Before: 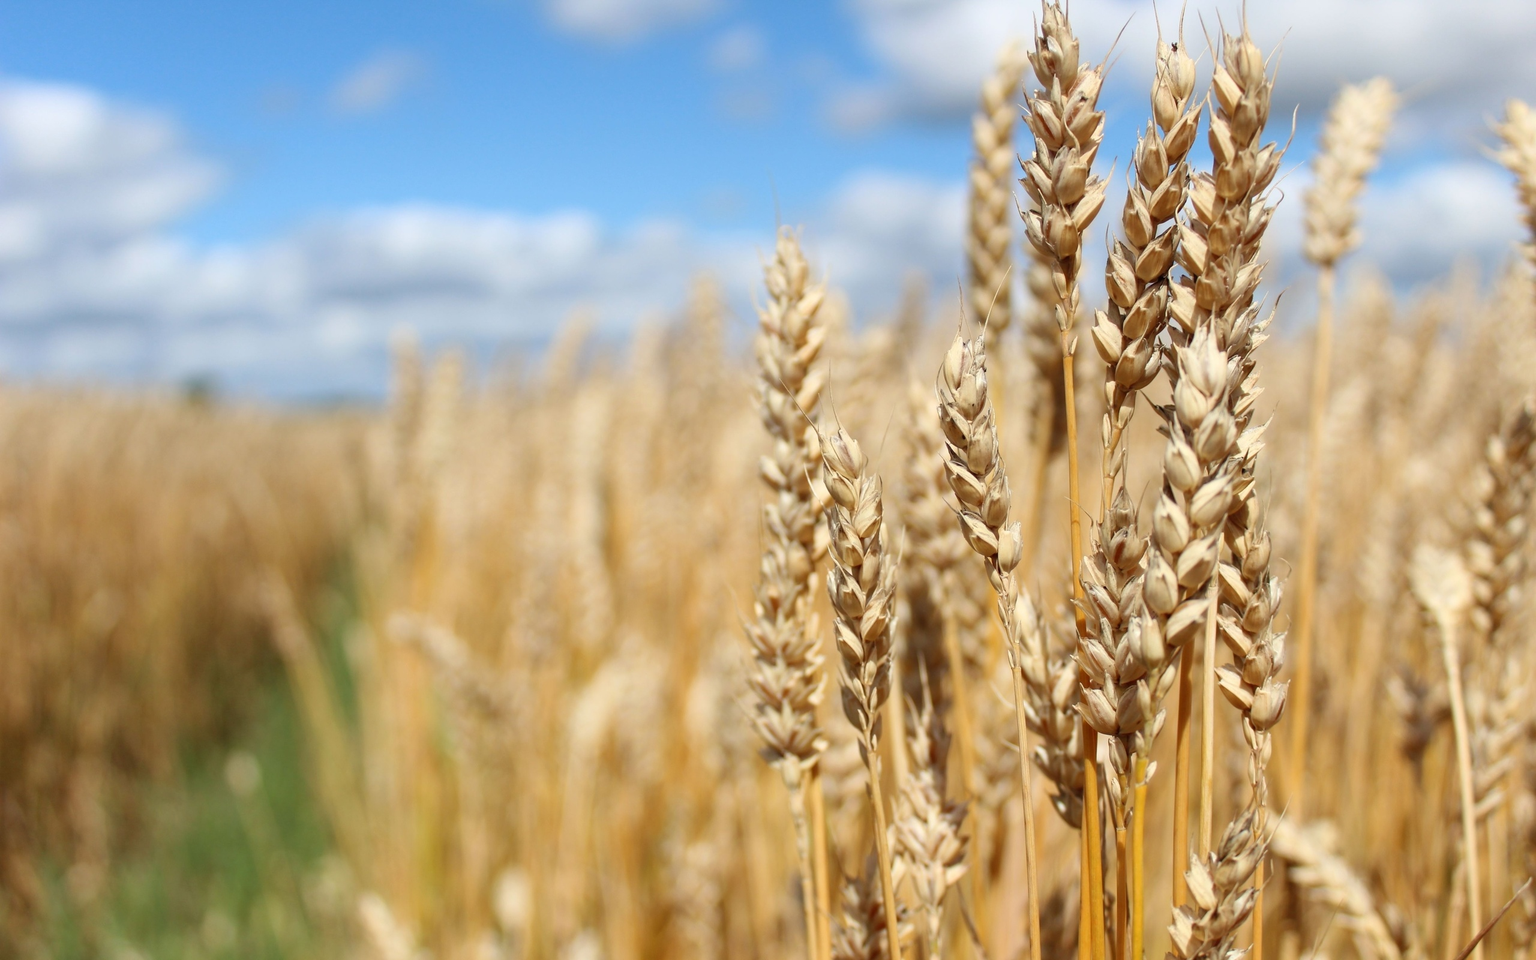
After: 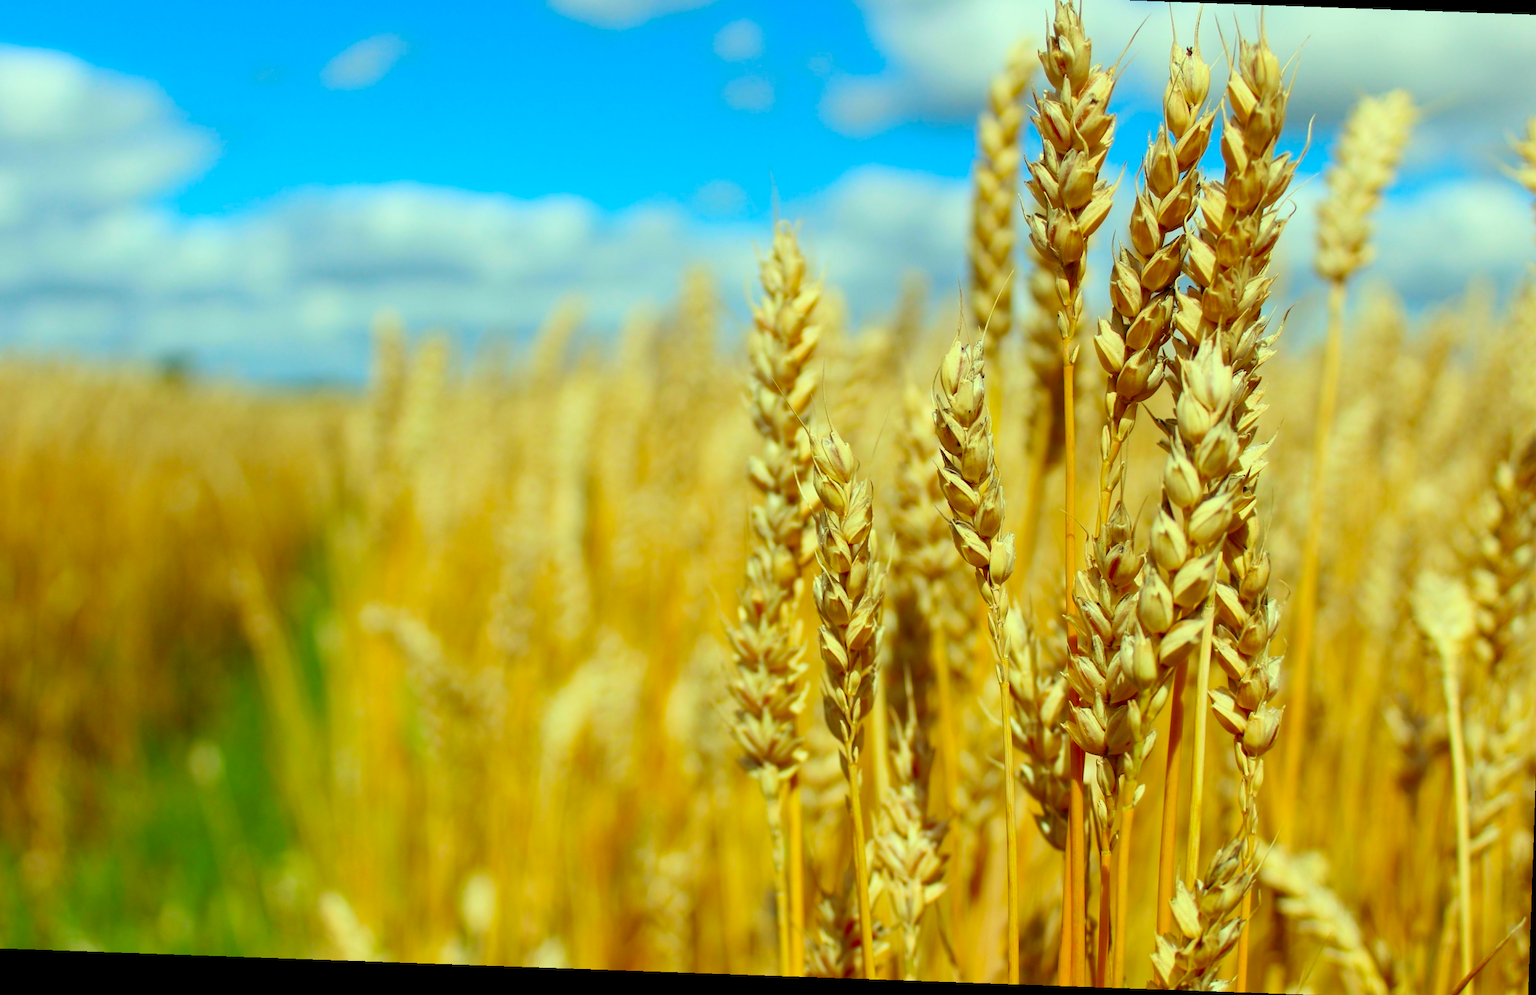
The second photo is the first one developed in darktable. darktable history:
crop and rotate: angle -2.03°, left 3.134%, top 3.853%, right 1.585%, bottom 0.55%
color correction: highlights a* -11.14, highlights b* 9.83, saturation 1.71
